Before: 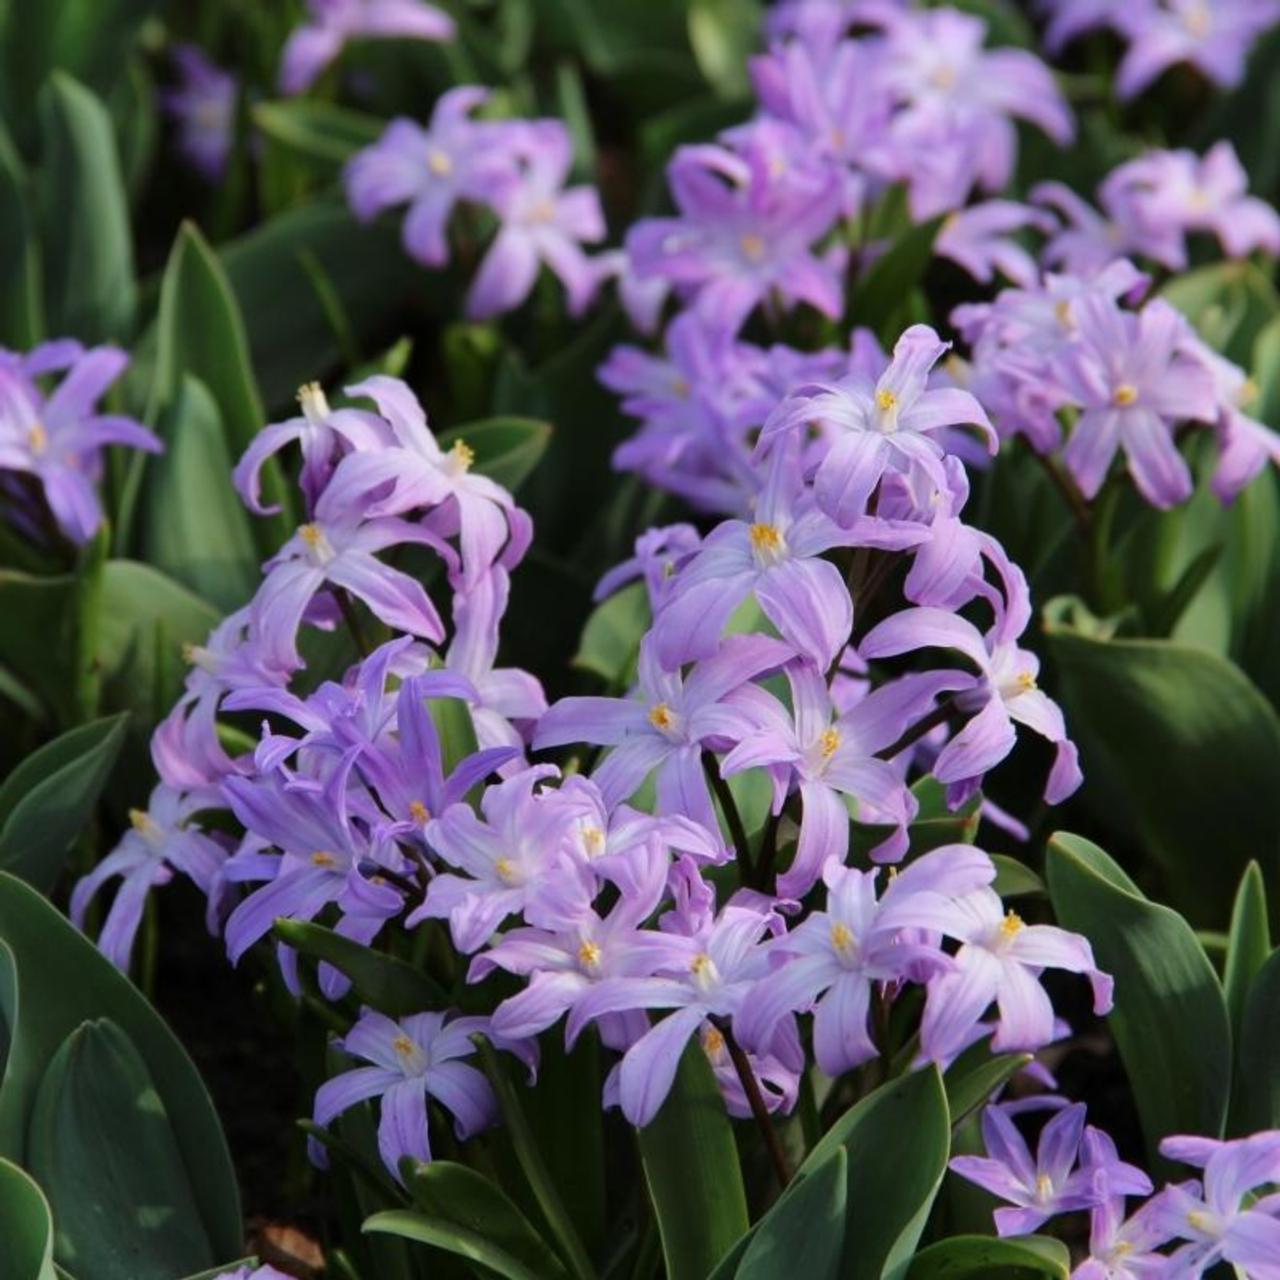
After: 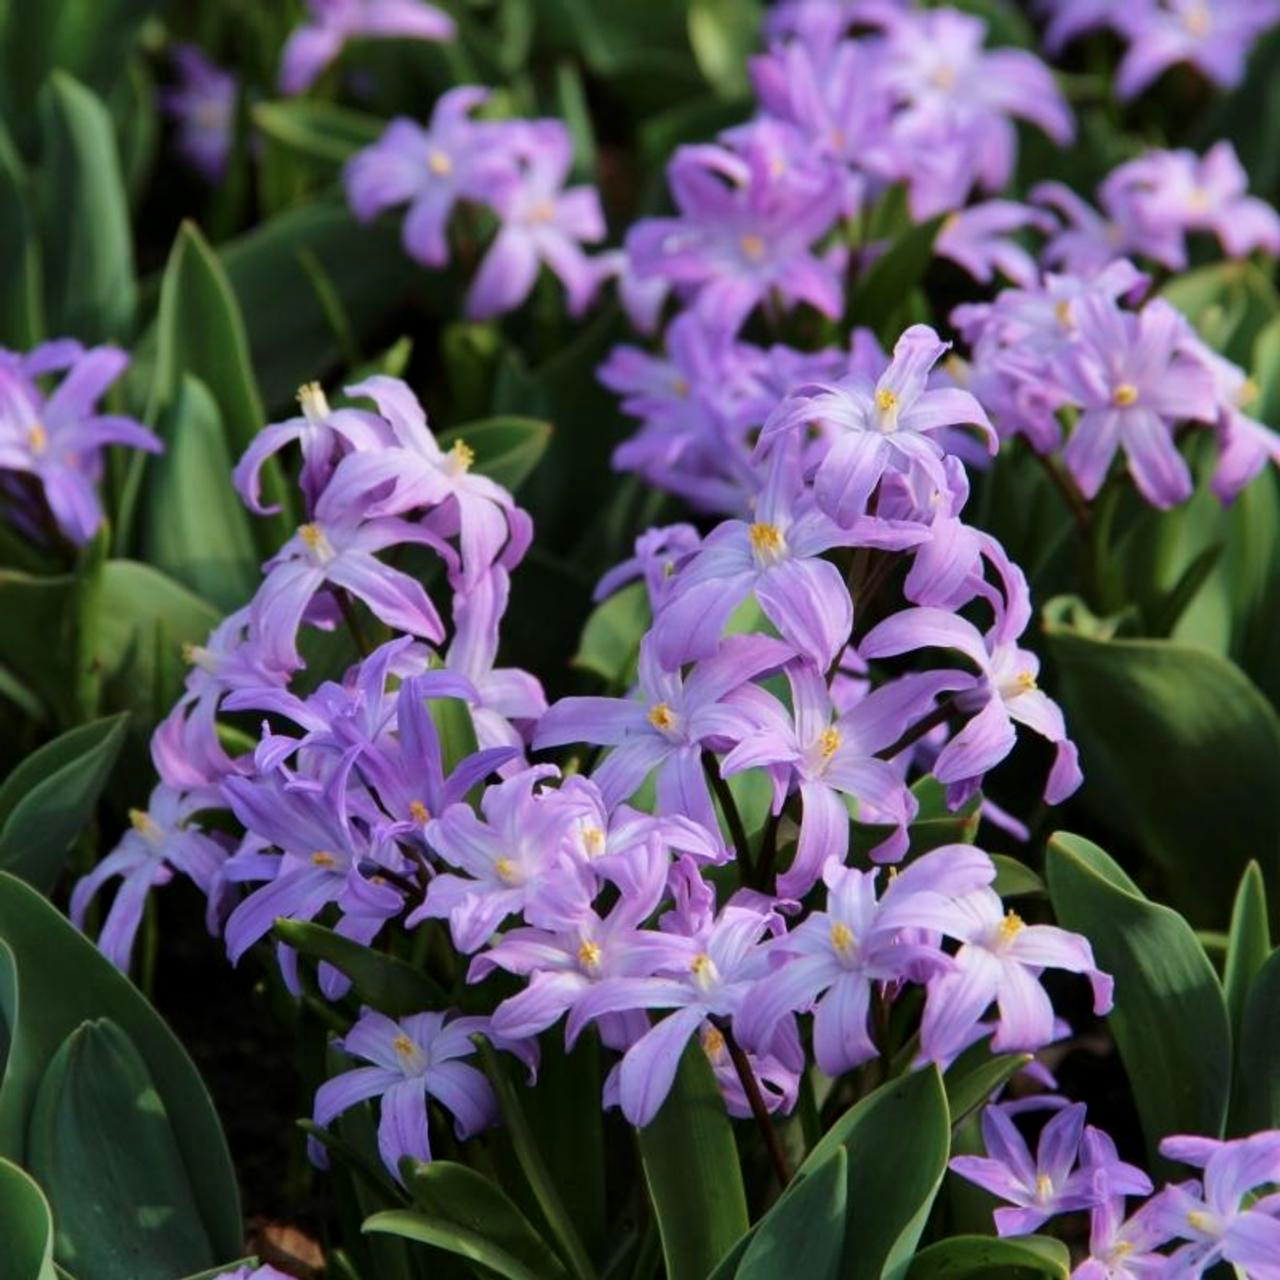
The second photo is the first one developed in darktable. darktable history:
local contrast: mode bilateral grid, contrast 21, coarseness 49, detail 120%, midtone range 0.2
velvia: on, module defaults
